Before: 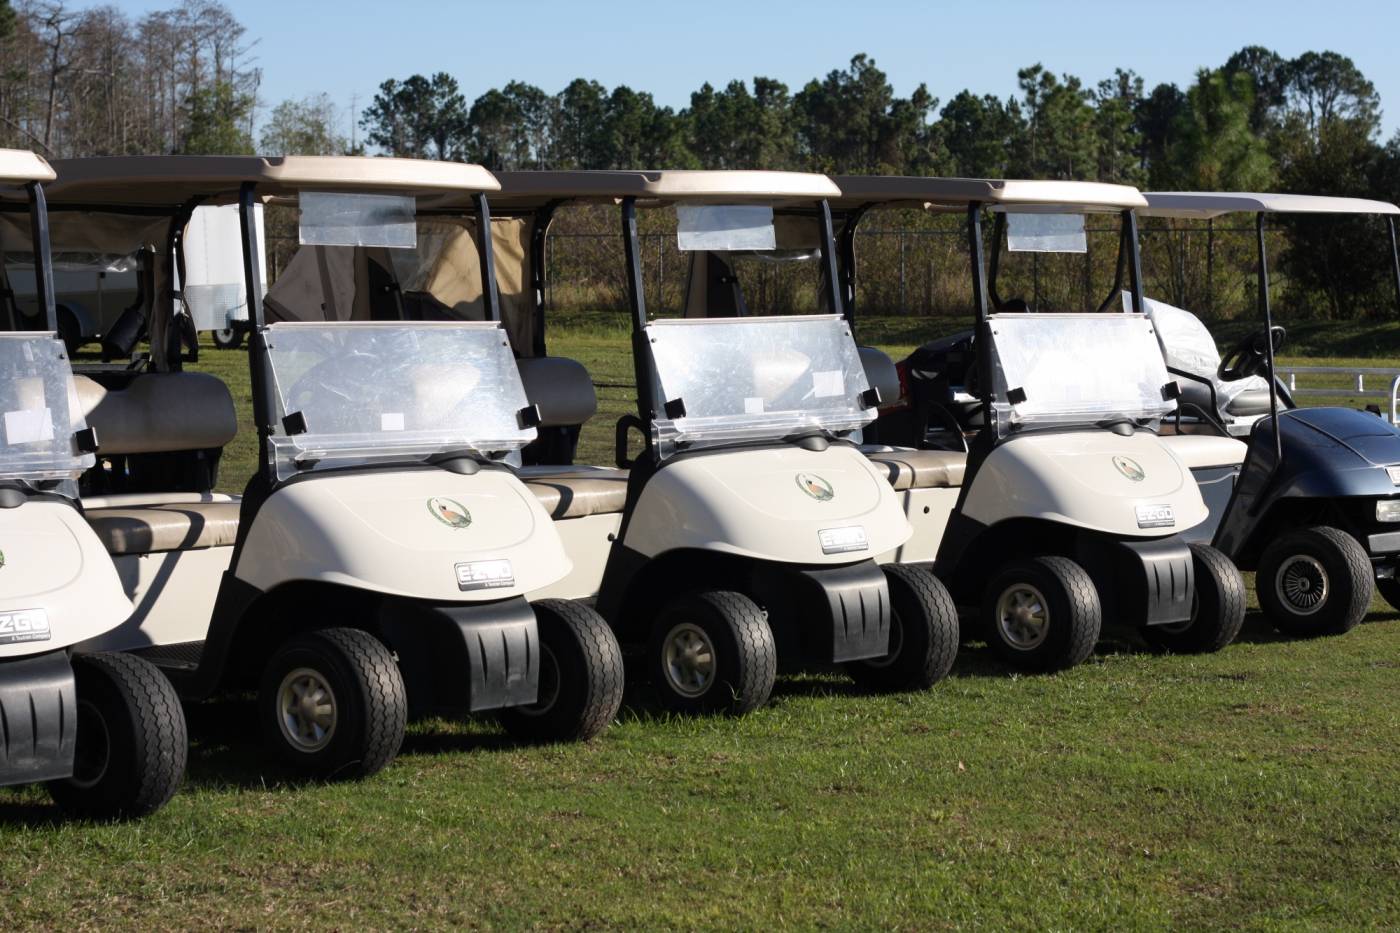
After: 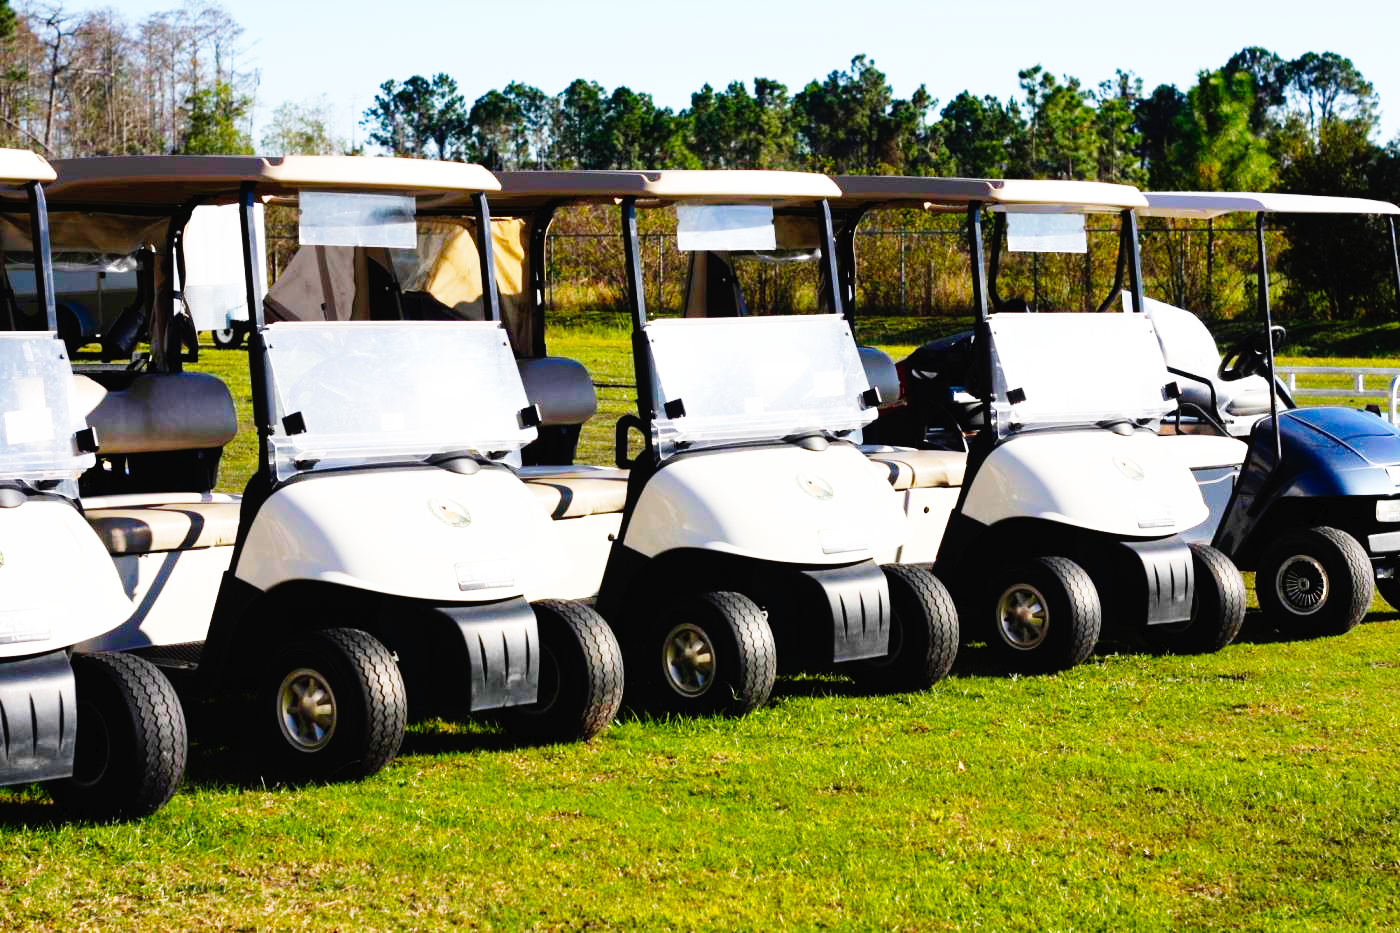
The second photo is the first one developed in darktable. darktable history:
color balance rgb: linear chroma grading › global chroma 15%, perceptual saturation grading › global saturation 30%
base curve: curves: ch0 [(0, 0) (0.012, 0.01) (0.073, 0.168) (0.31, 0.711) (0.645, 0.957) (1, 1)], preserve colors none
tone curve: curves: ch0 [(0, 0) (0.003, 0.014) (0.011, 0.019) (0.025, 0.026) (0.044, 0.037) (0.069, 0.053) (0.1, 0.083) (0.136, 0.121) (0.177, 0.163) (0.224, 0.22) (0.277, 0.281) (0.335, 0.354) (0.399, 0.436) (0.468, 0.526) (0.543, 0.612) (0.623, 0.706) (0.709, 0.79) (0.801, 0.858) (0.898, 0.925) (1, 1)], preserve colors none
